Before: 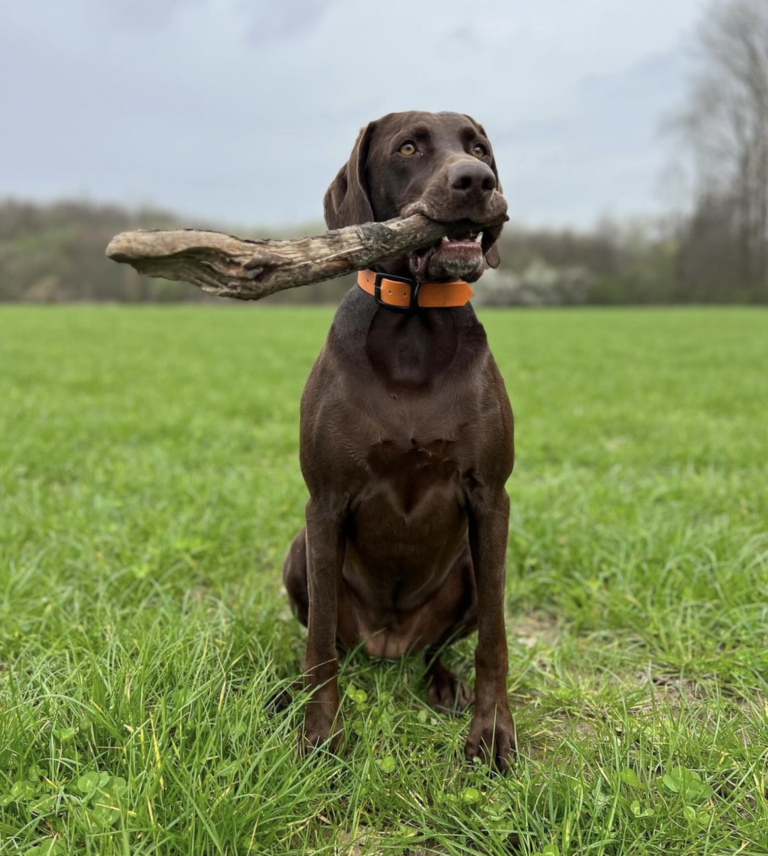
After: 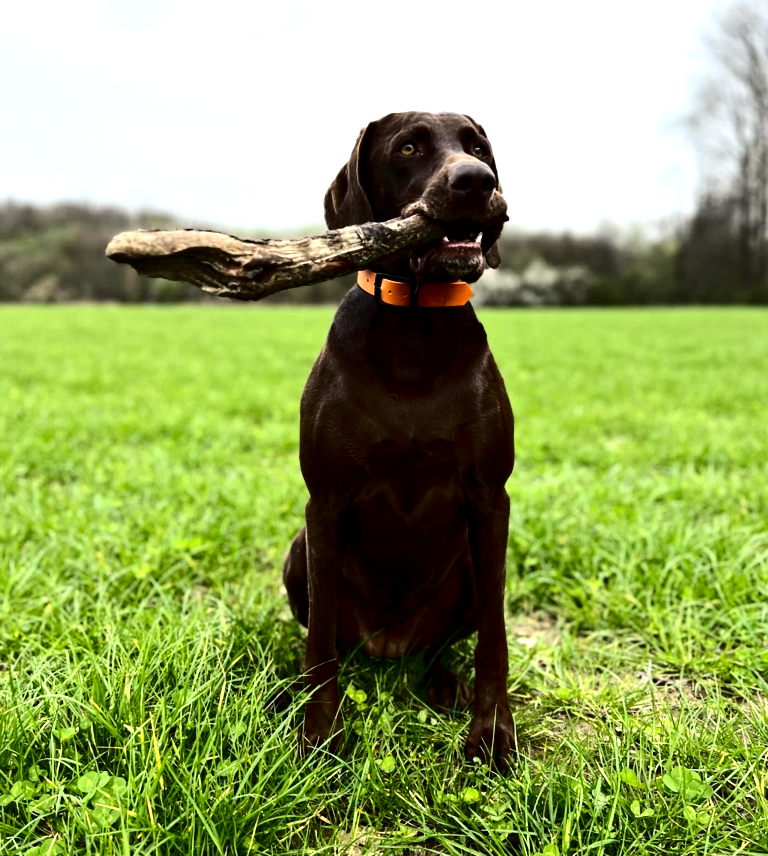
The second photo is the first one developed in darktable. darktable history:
contrast brightness saturation: contrast 0.216, brightness -0.185, saturation 0.239
tone equalizer: -8 EV -1.04 EV, -7 EV -1.03 EV, -6 EV -0.898 EV, -5 EV -0.558 EV, -3 EV 0.607 EV, -2 EV 0.842 EV, -1 EV 1.01 EV, +0 EV 1.06 EV, edges refinement/feathering 500, mask exposure compensation -1.57 EV, preserve details no
